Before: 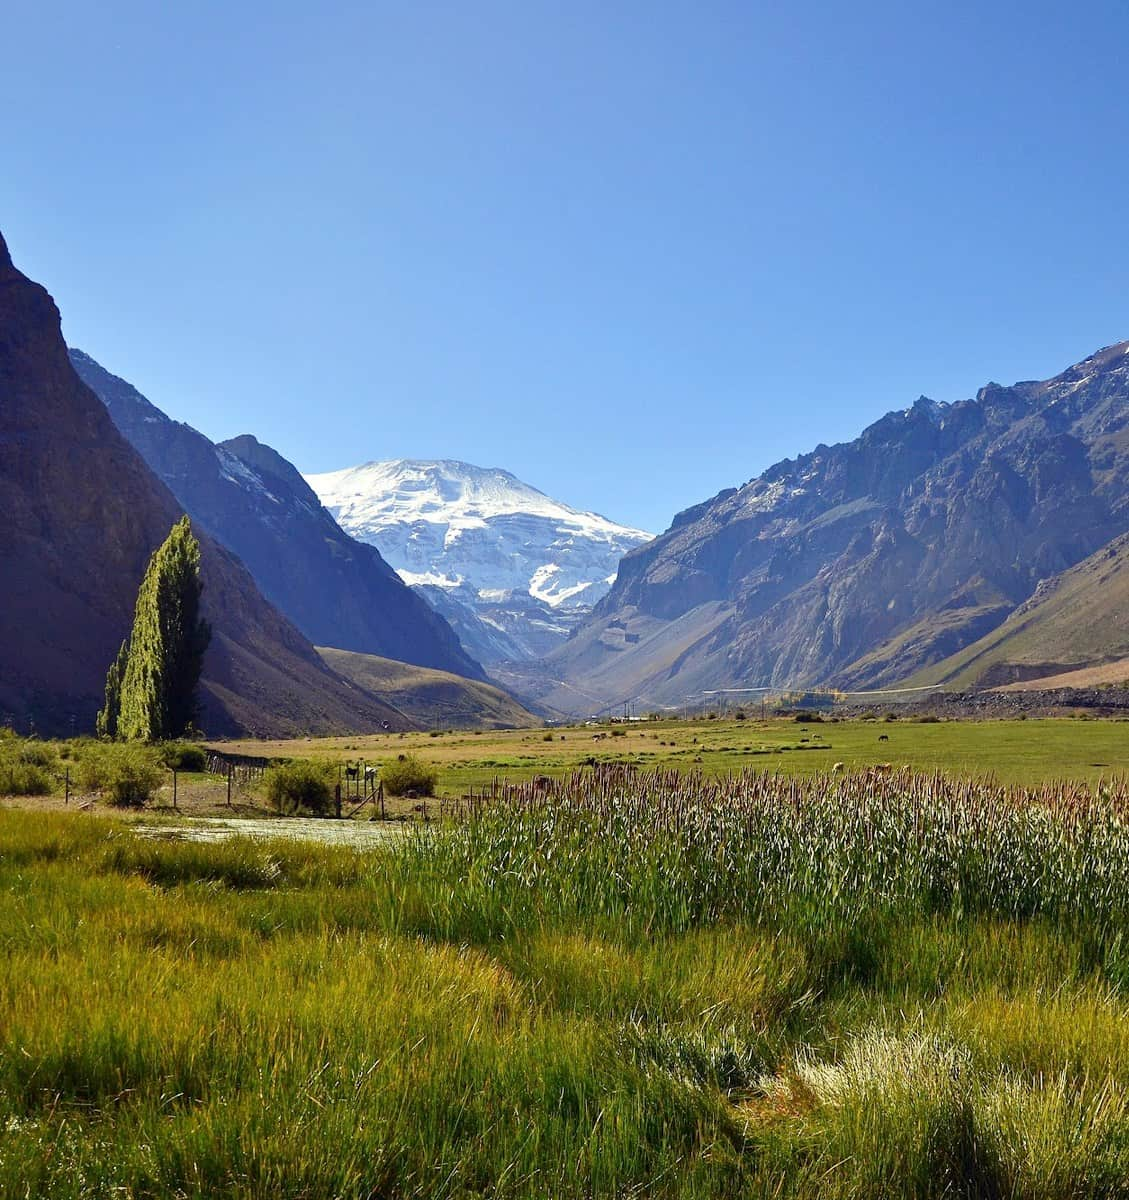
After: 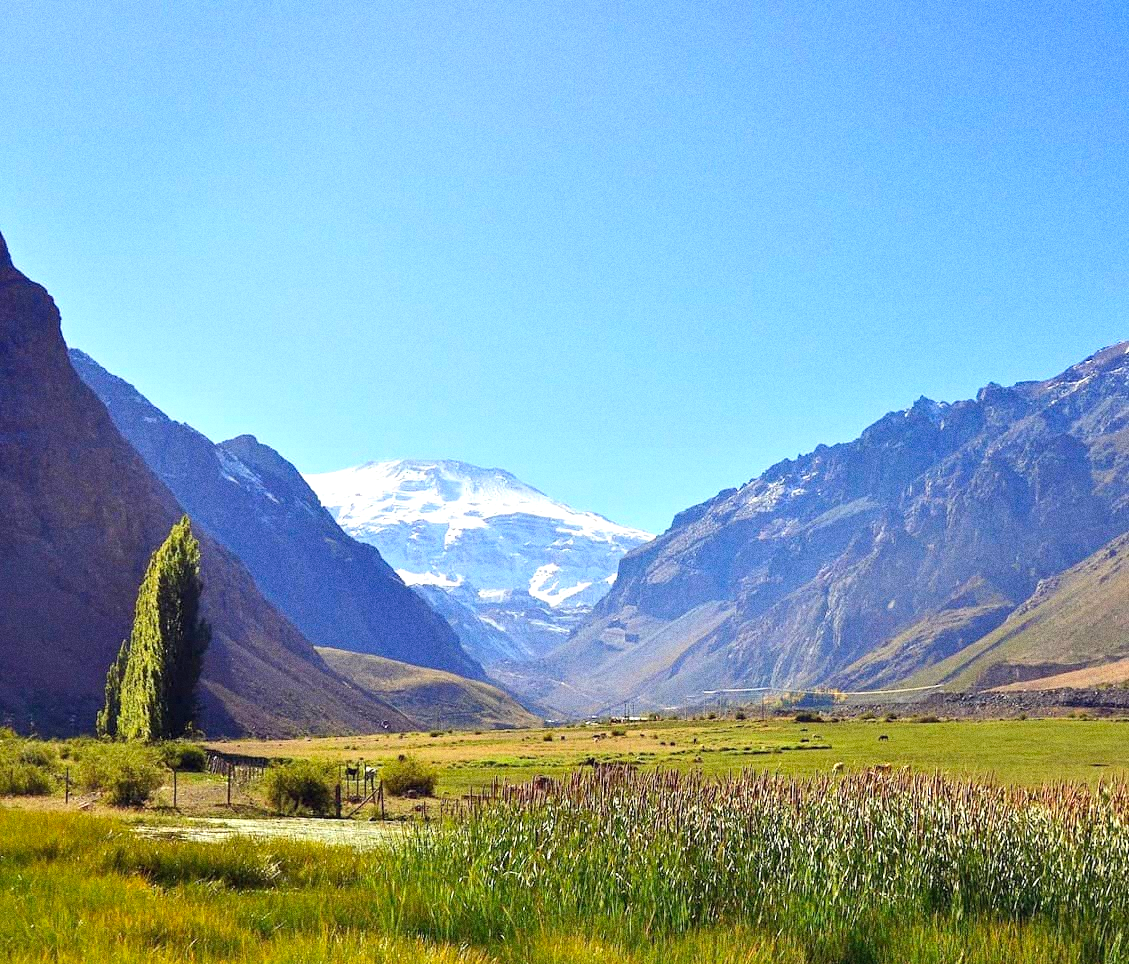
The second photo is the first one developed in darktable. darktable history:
grain: coarseness 0.09 ISO, strength 40%
exposure: exposure 0.507 EV, compensate highlight preservation false
contrast brightness saturation: contrast 0.07, brightness 0.08, saturation 0.18
crop: bottom 19.644%
